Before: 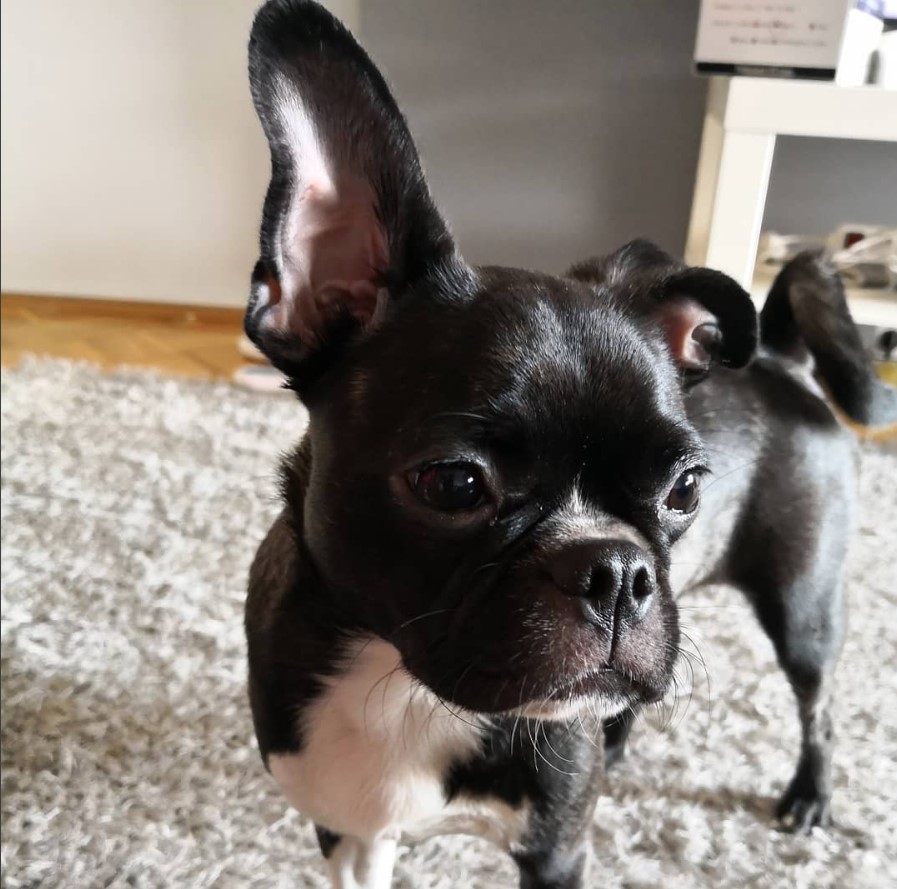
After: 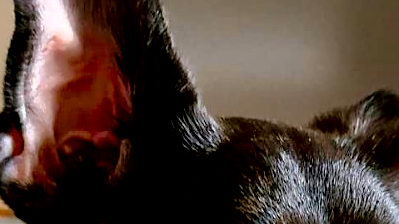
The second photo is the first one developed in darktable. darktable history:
velvia: on, module defaults
shadows and highlights: shadows 58.67, highlights -59.98
color balance rgb: shadows lift › chroma 3.91%, shadows lift › hue 88.09°, white fulcrum 0.981 EV, perceptual saturation grading › global saturation -0.138%, perceptual saturation grading › mid-tones 6.281%, perceptual saturation grading › shadows 72.052%, global vibrance 20.306%
sharpen: on, module defaults
filmic rgb: black relative exposure -8.71 EV, white relative exposure 2.7 EV, target black luminance 0%, hardness 6.26, latitude 76.76%, contrast 1.326, shadows ↔ highlights balance -0.285%
local contrast: mode bilateral grid, contrast 69, coarseness 74, detail 181%, midtone range 0.2
contrast brightness saturation: contrast 0.115, brightness -0.12, saturation 0.2
crop: left 28.653%, top 16.811%, right 26.846%, bottom 57.969%
